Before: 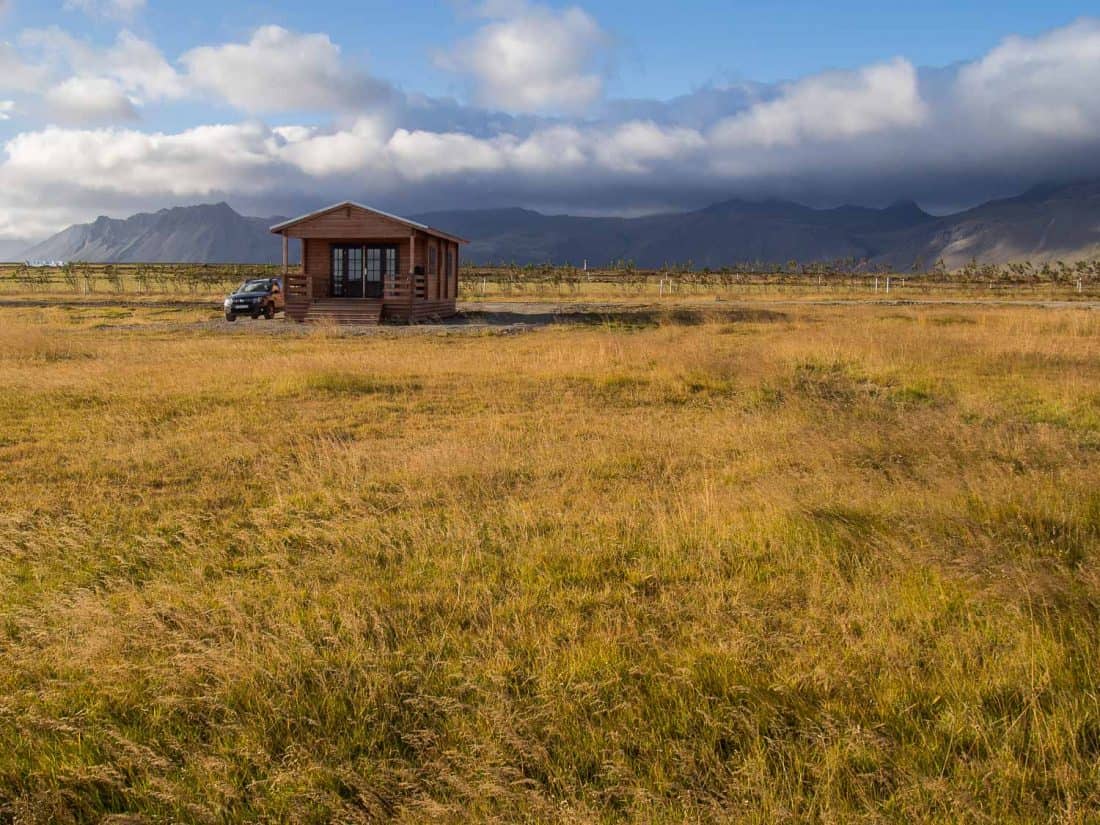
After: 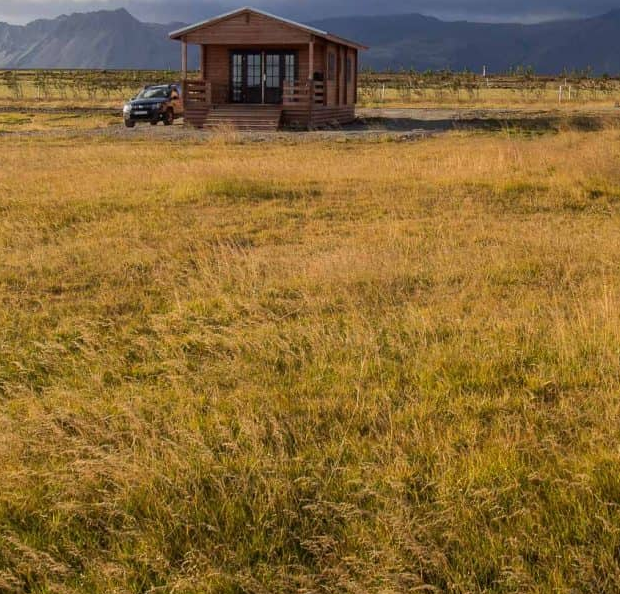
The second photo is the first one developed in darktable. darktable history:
crop: left 9.207%, top 23.589%, right 34.394%, bottom 4.384%
